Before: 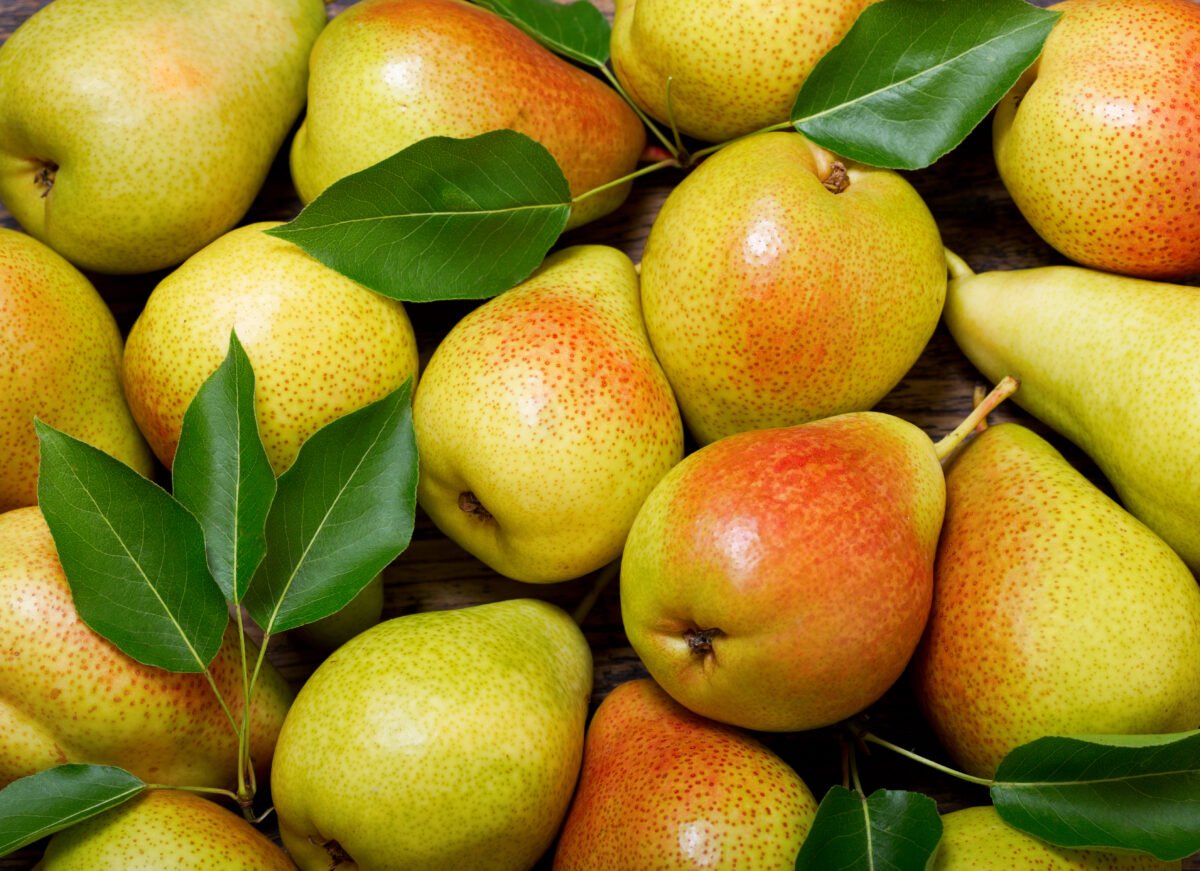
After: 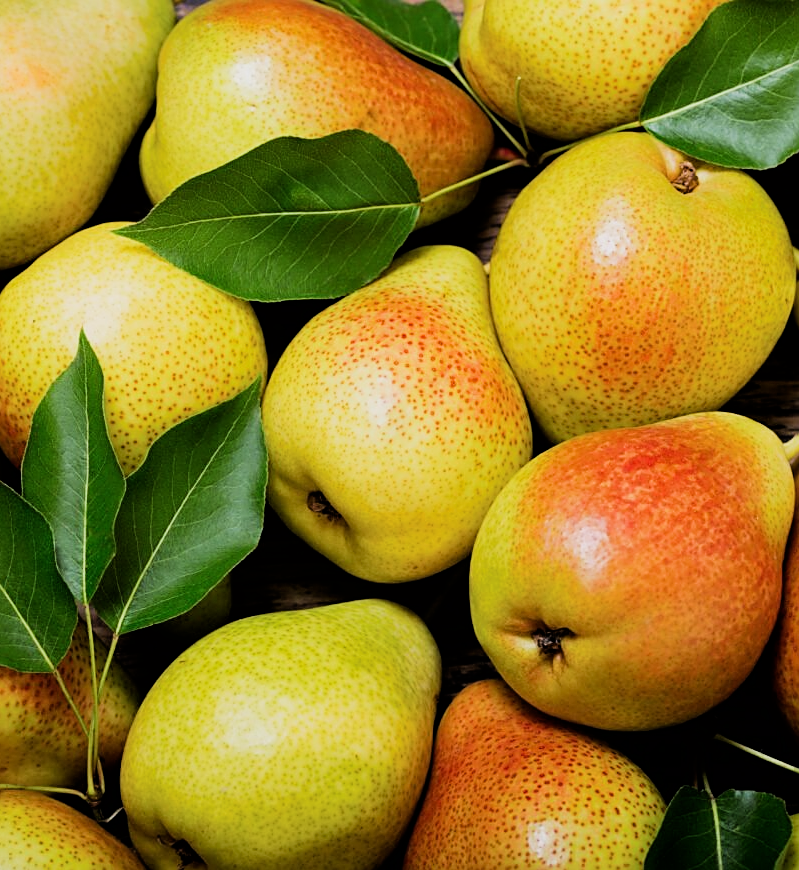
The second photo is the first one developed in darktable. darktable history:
sharpen: on, module defaults
crop and rotate: left 12.648%, right 20.685%
white balance: emerald 1
exposure: exposure 0.127 EV, compensate highlight preservation false
filmic rgb: black relative exposure -5 EV, hardness 2.88, contrast 1.3, highlights saturation mix -30%
